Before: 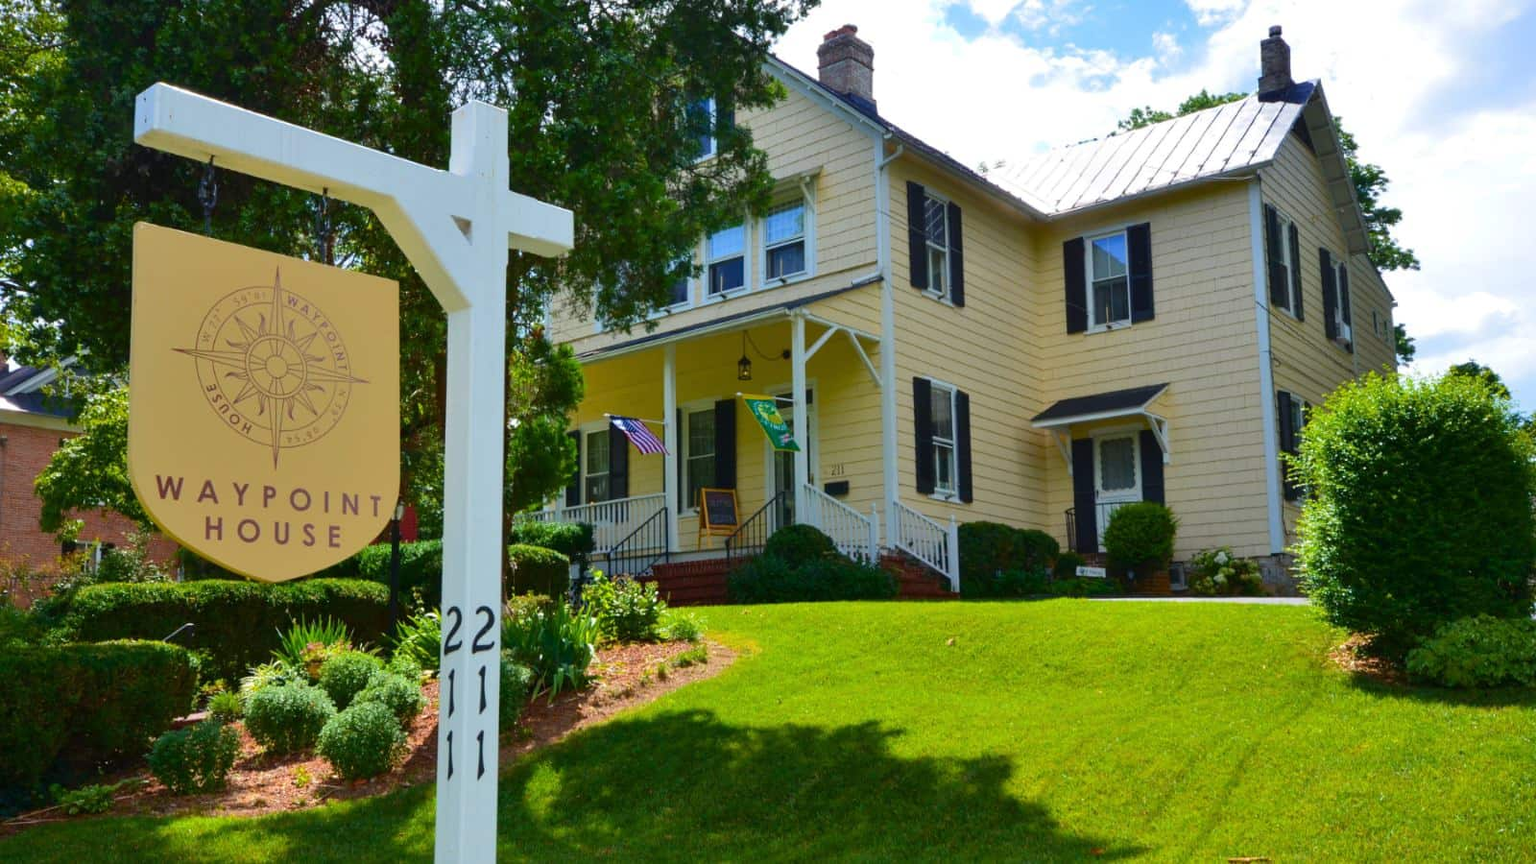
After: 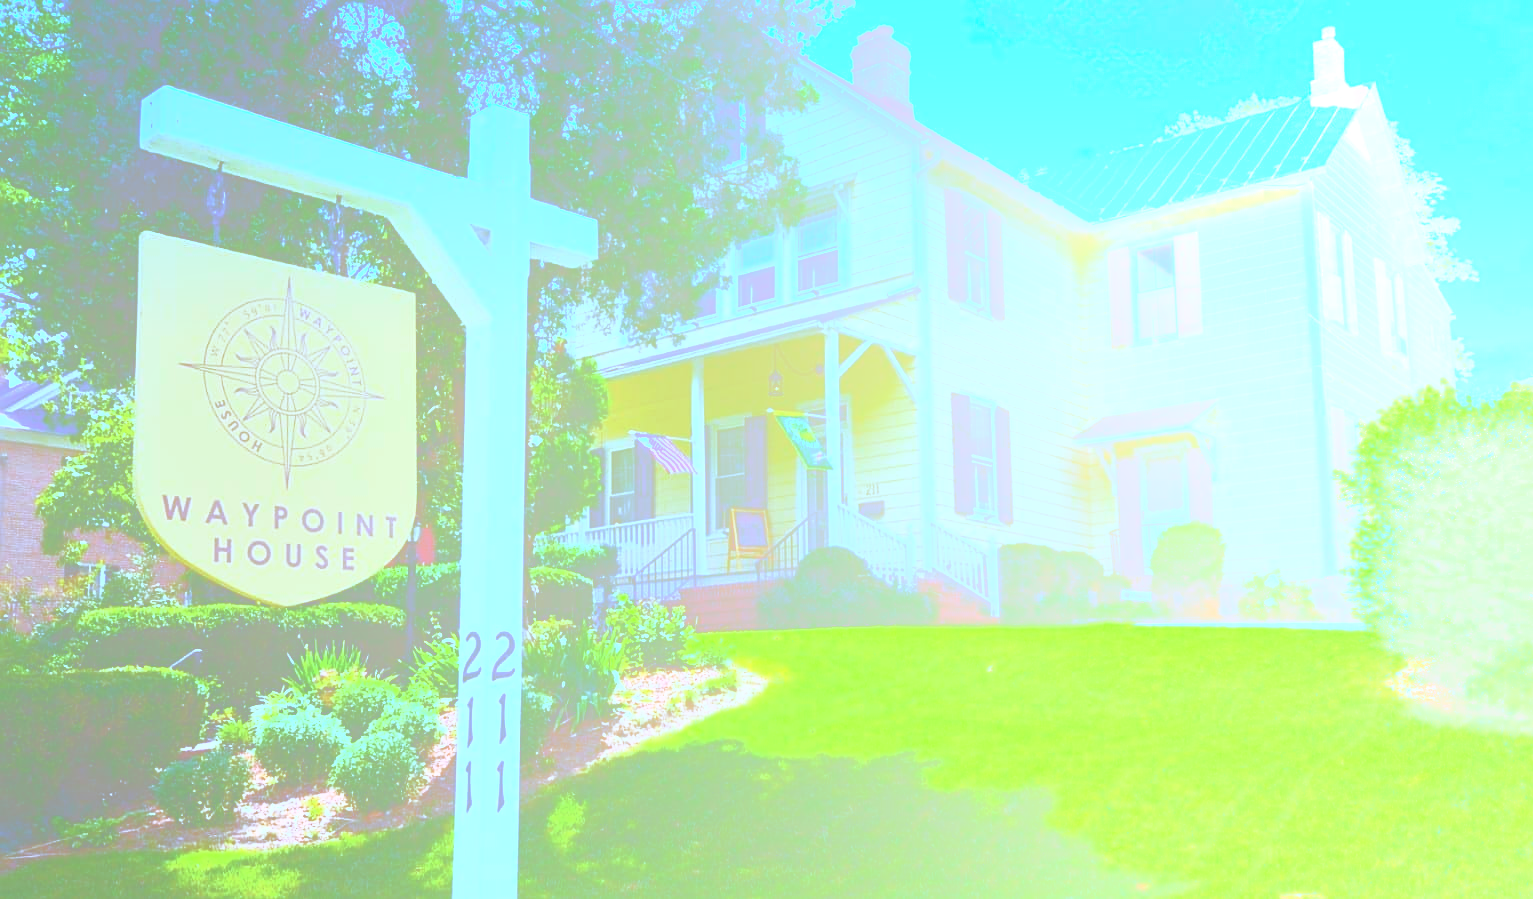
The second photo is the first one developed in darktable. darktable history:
color correction: highlights a* -4.73, highlights b* 5.06, saturation 0.97
base curve: curves: ch0 [(0, 0) (0.472, 0.455) (1, 1)], preserve colors none
crop: right 4.126%, bottom 0.031%
contrast brightness saturation: contrast 0.62, brightness 0.34, saturation 0.14
white balance: red 0.766, blue 1.537
graduated density: density 2.02 EV, hardness 44%, rotation 0.374°, offset 8.21, hue 208.8°, saturation 97%
bloom: size 70%, threshold 25%, strength 70%
sharpen: on, module defaults
